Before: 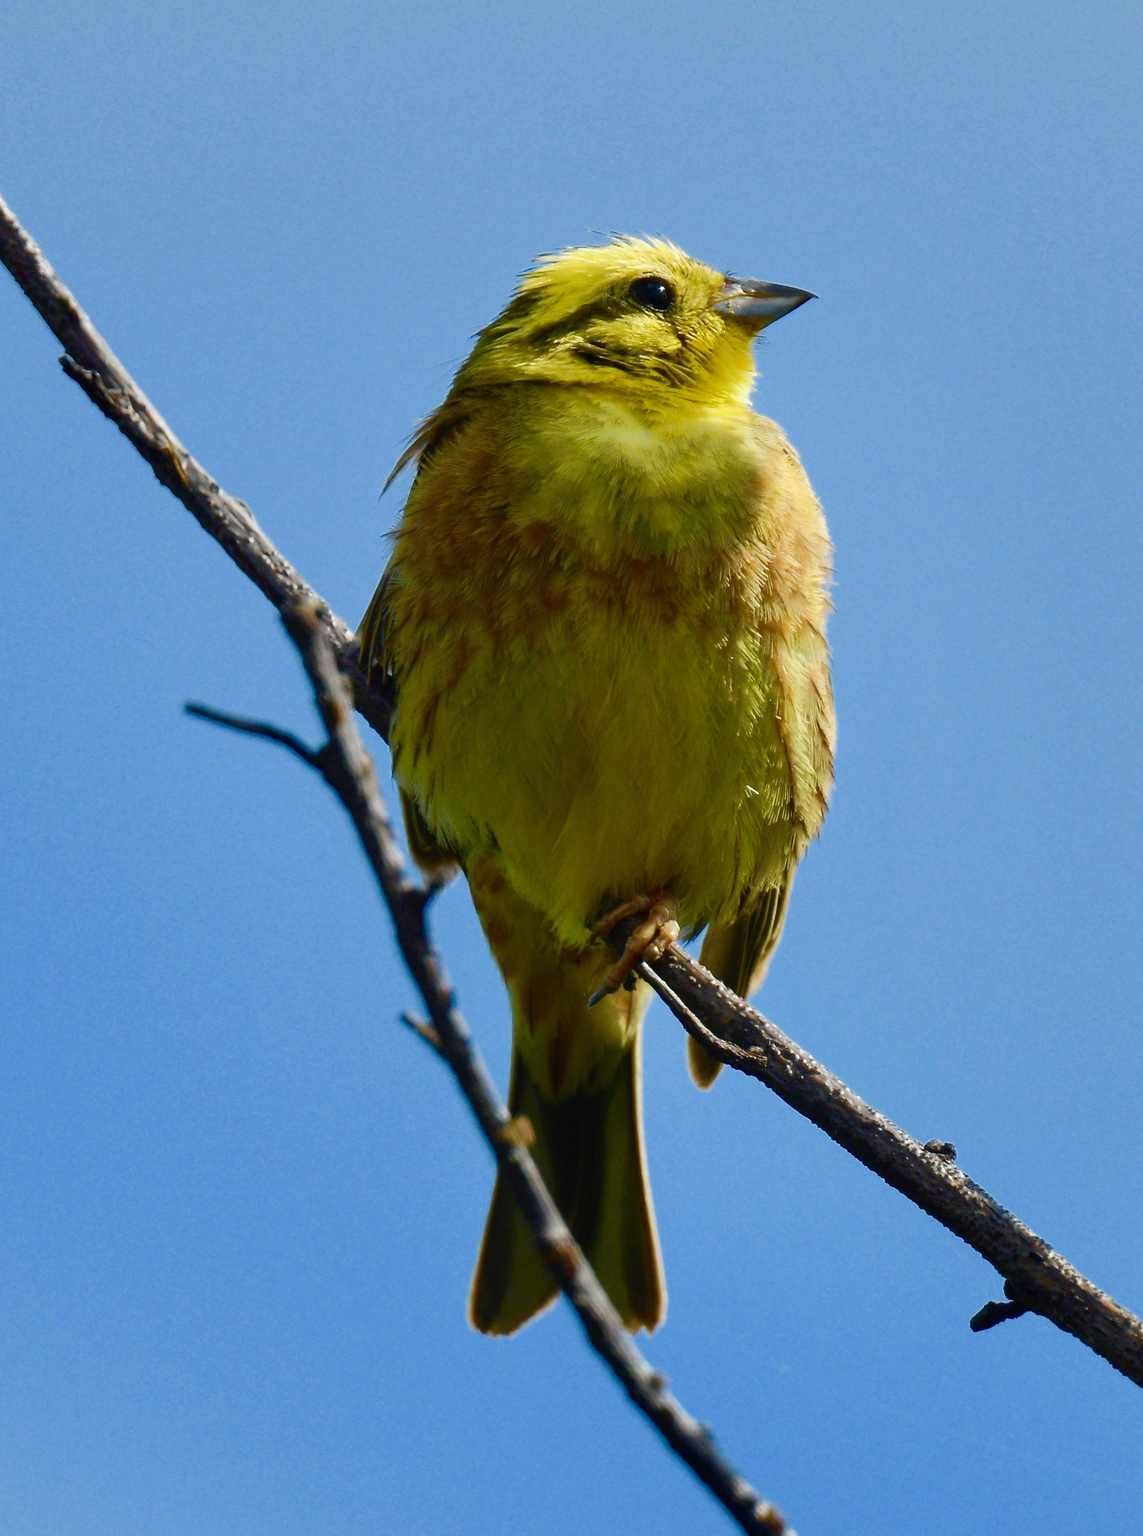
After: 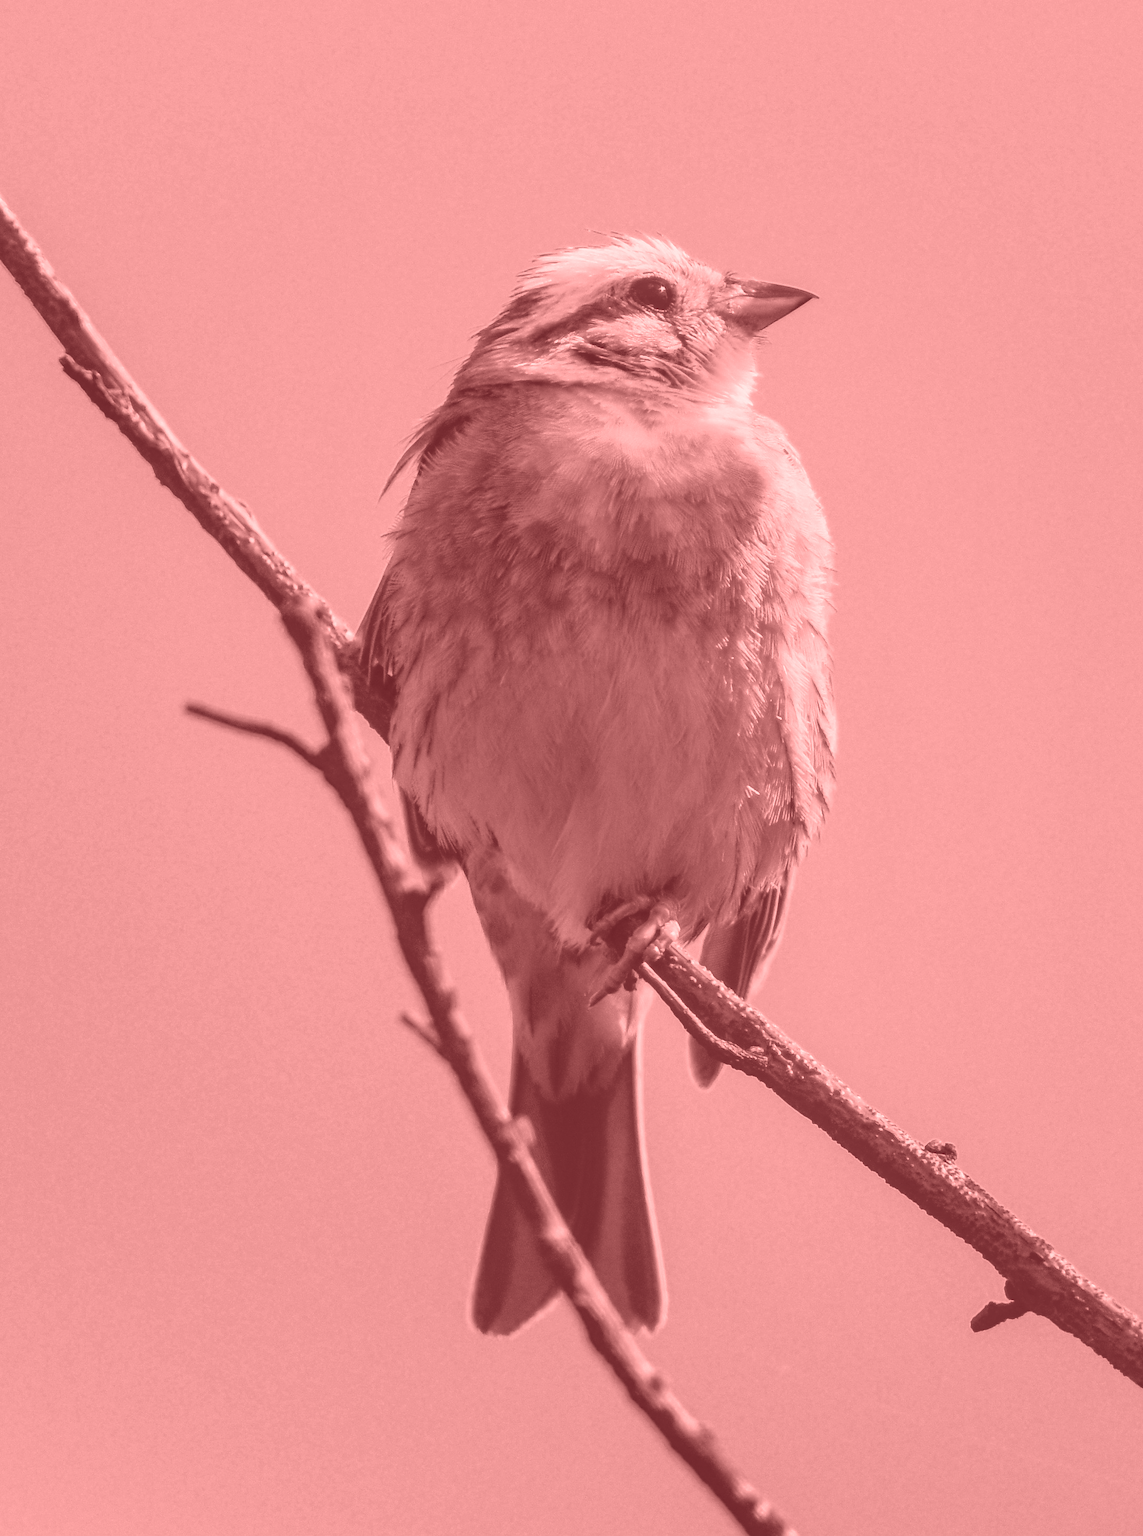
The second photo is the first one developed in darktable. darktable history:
local contrast: highlights 80%, shadows 57%, detail 175%, midtone range 0.602
colorize: saturation 51%, source mix 50.67%, lightness 50.67%
